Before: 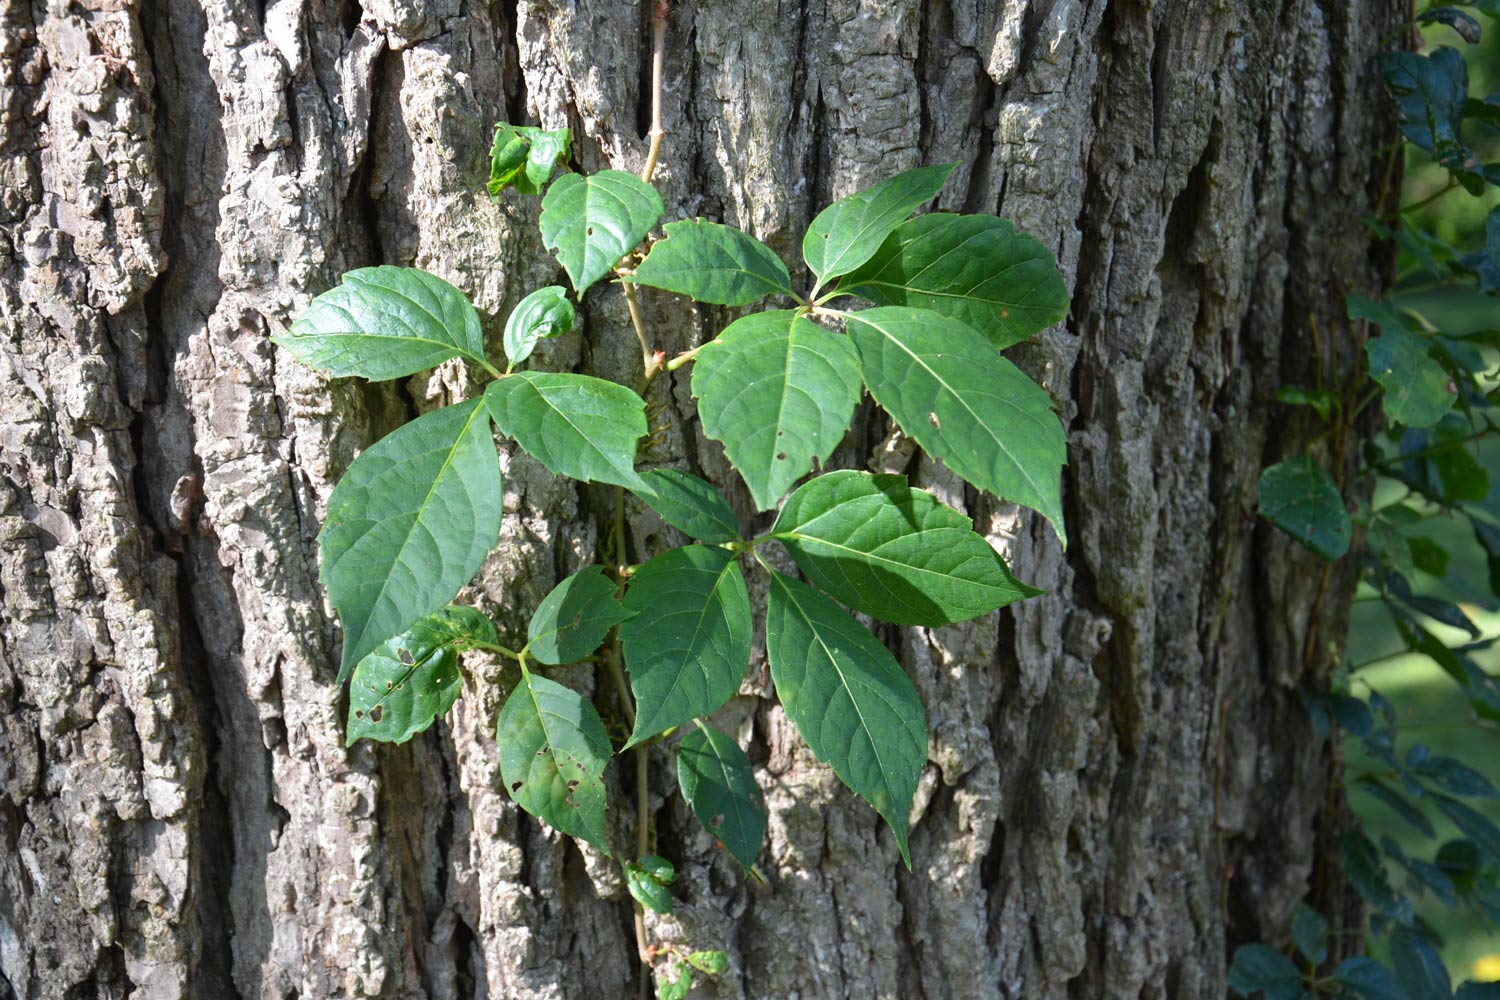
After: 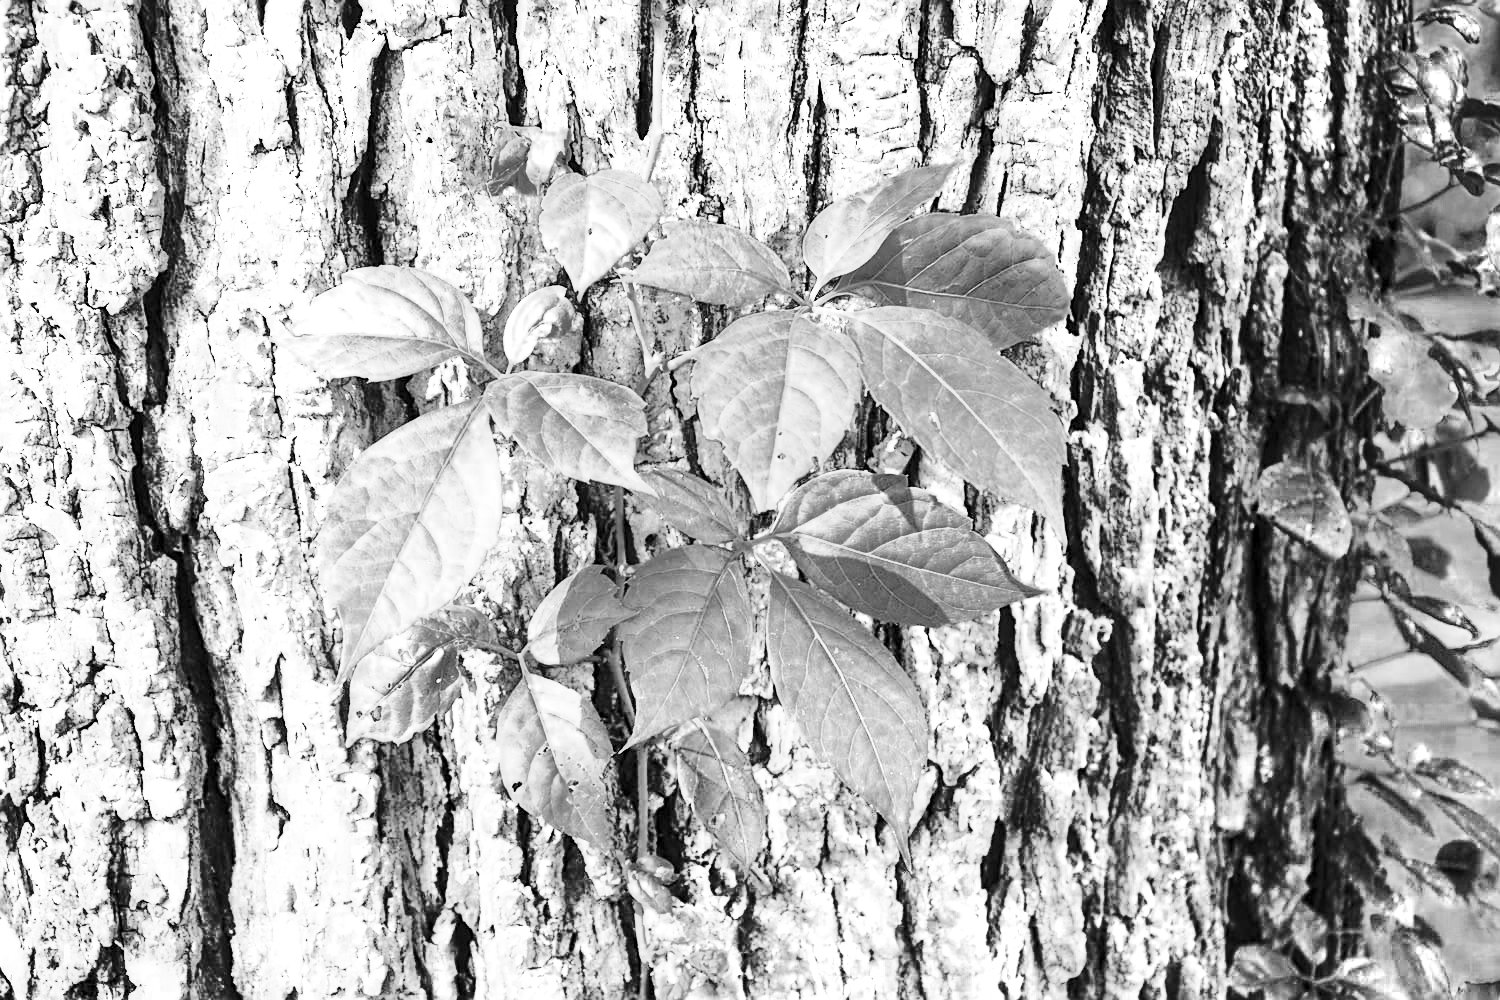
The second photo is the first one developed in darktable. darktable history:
local contrast: highlights 25%, shadows 76%, midtone range 0.748
base curve: curves: ch0 [(0, 0) (0.028, 0.03) (0.121, 0.232) (0.46, 0.748) (0.859, 0.968) (1, 1)], preserve colors none
sharpen: on, module defaults
tone equalizer: -8 EV -0.763 EV, -7 EV -0.721 EV, -6 EV -0.563 EV, -5 EV -0.387 EV, -3 EV 0.392 EV, -2 EV 0.6 EV, -1 EV 0.679 EV, +0 EV 0.734 EV
color zones: curves: ch0 [(0.287, 0.048) (0.493, 0.484) (0.737, 0.816)]; ch1 [(0, 0) (0.143, 0) (0.286, 0) (0.429, 0) (0.571, 0) (0.714, 0) (0.857, 0)]
exposure: black level correction 0, exposure 0.877 EV, compensate highlight preservation false
contrast brightness saturation: contrast 0.559, brightness 0.573, saturation -0.333
